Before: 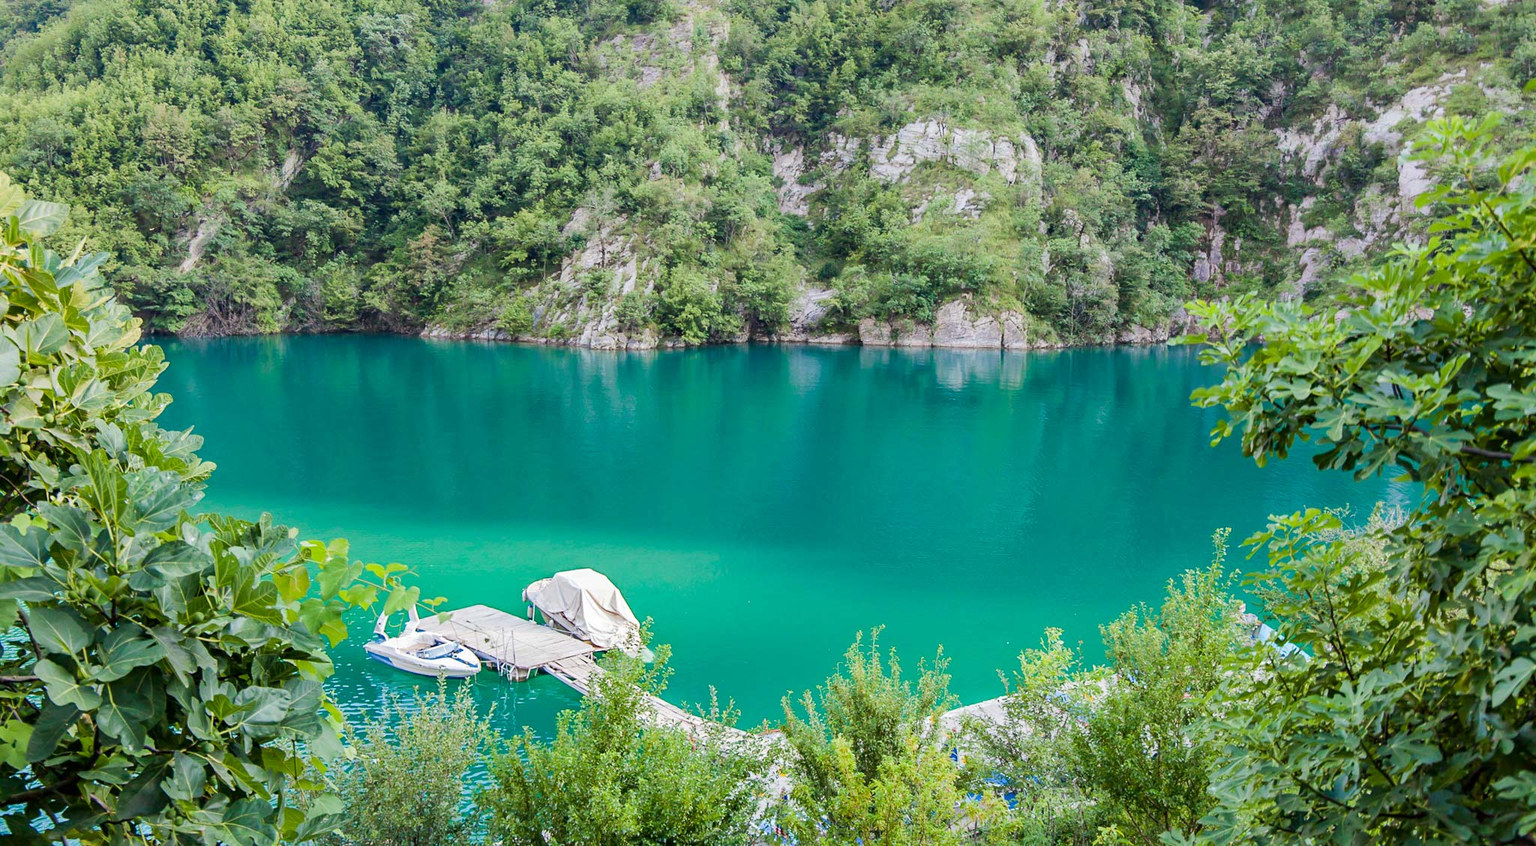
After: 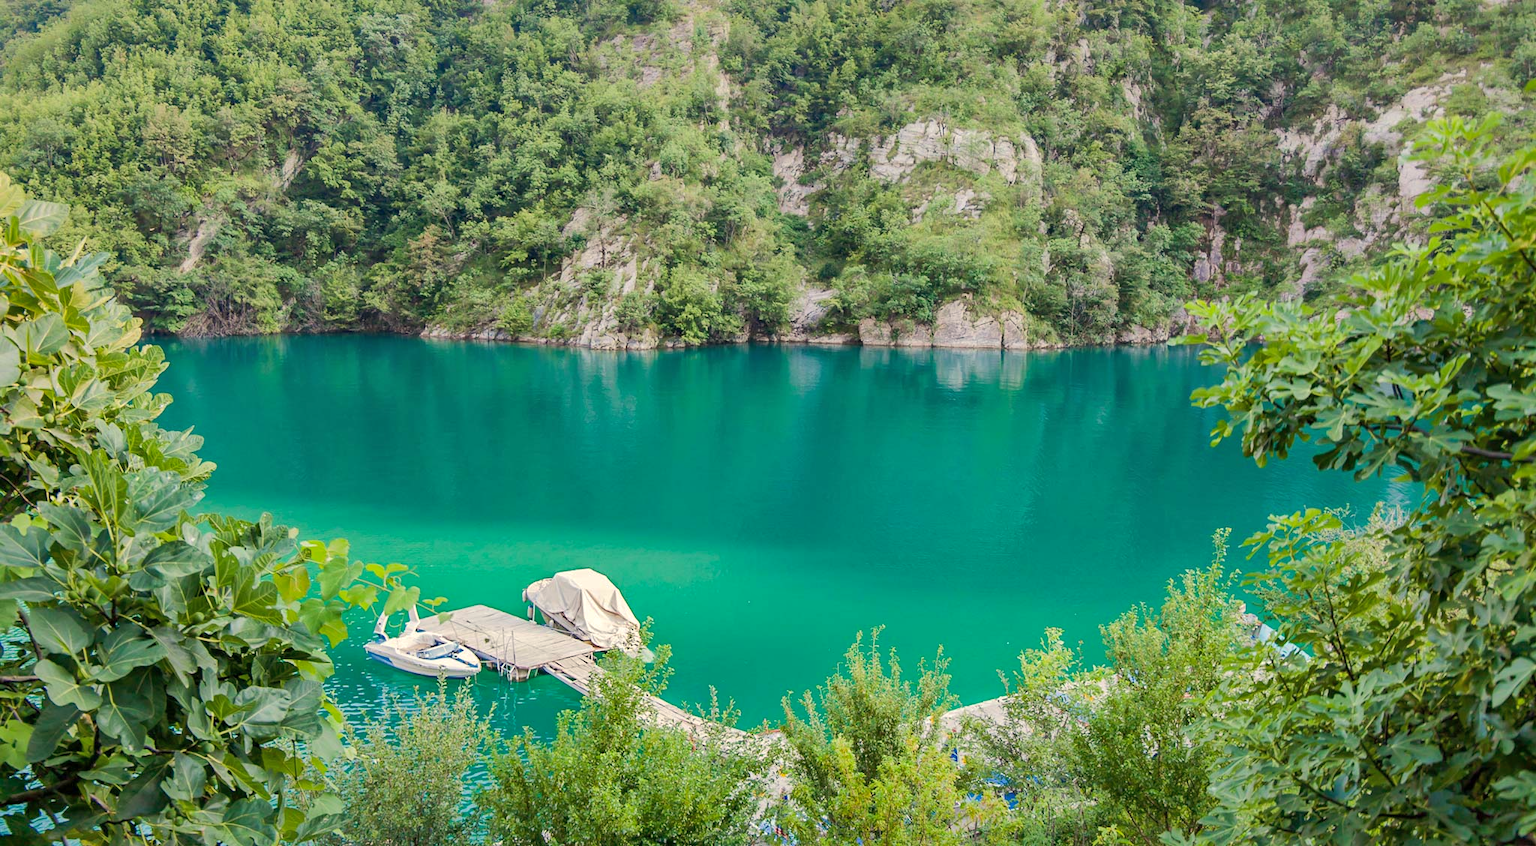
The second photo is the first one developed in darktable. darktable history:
white balance: red 1.045, blue 0.932
shadows and highlights: on, module defaults
